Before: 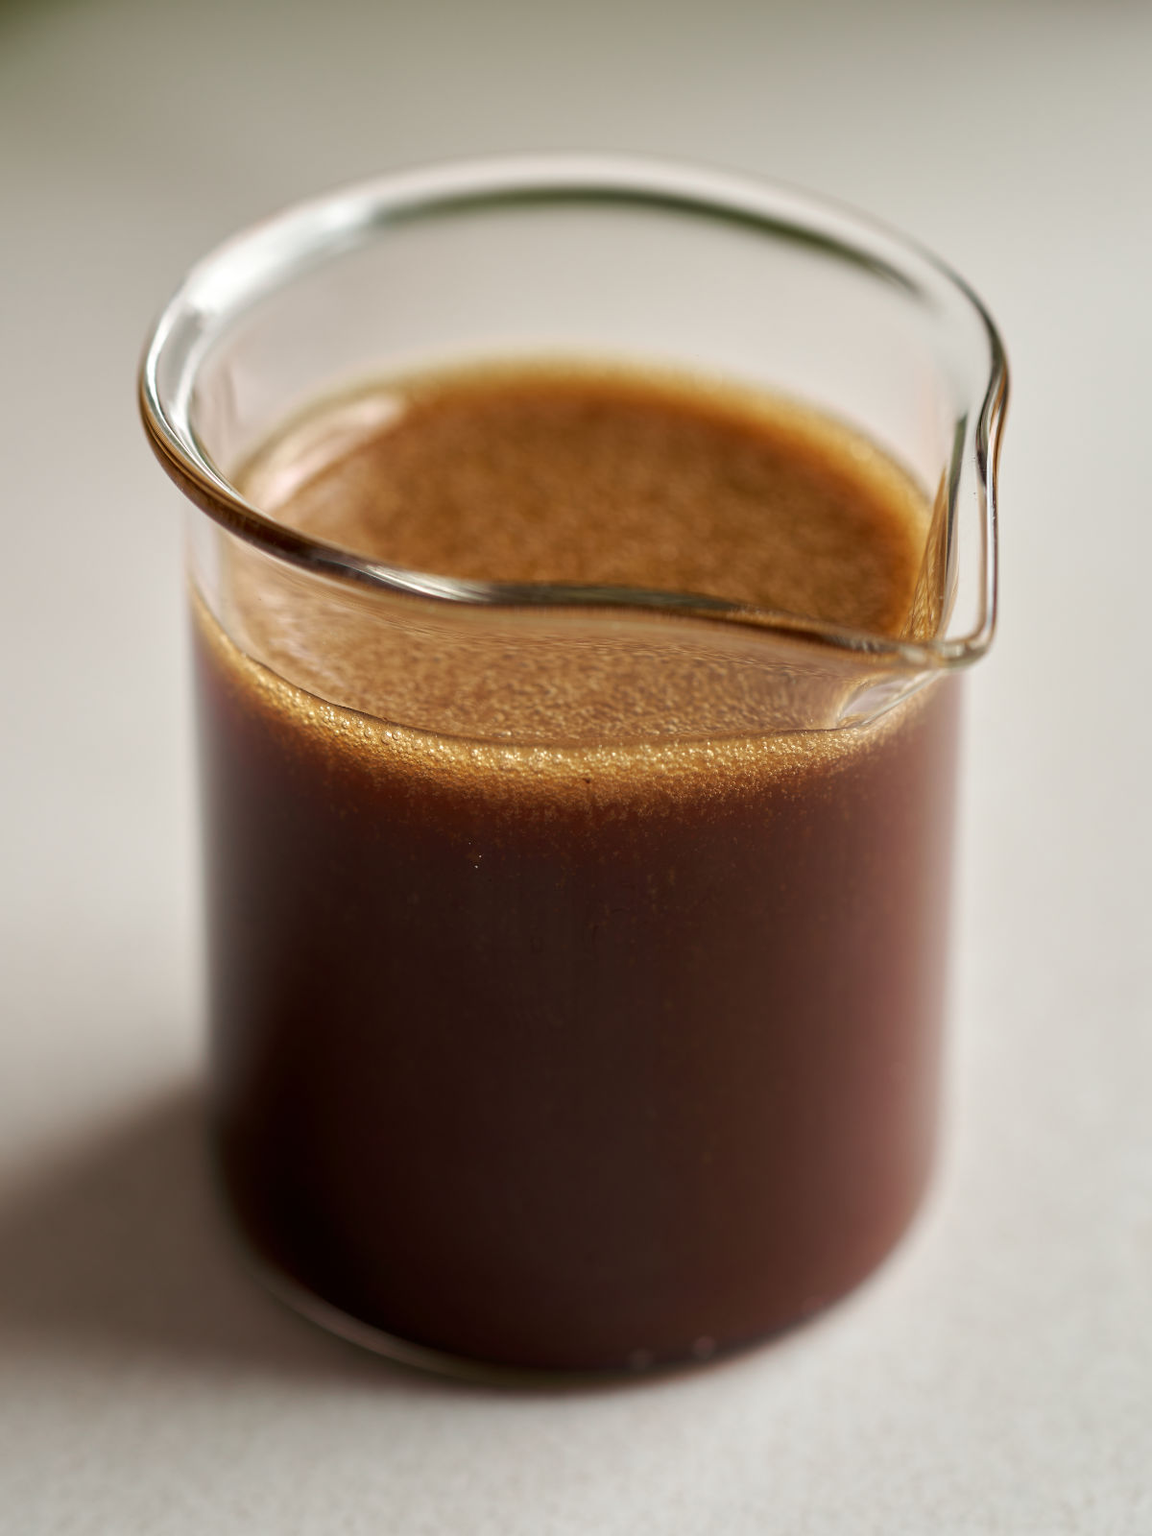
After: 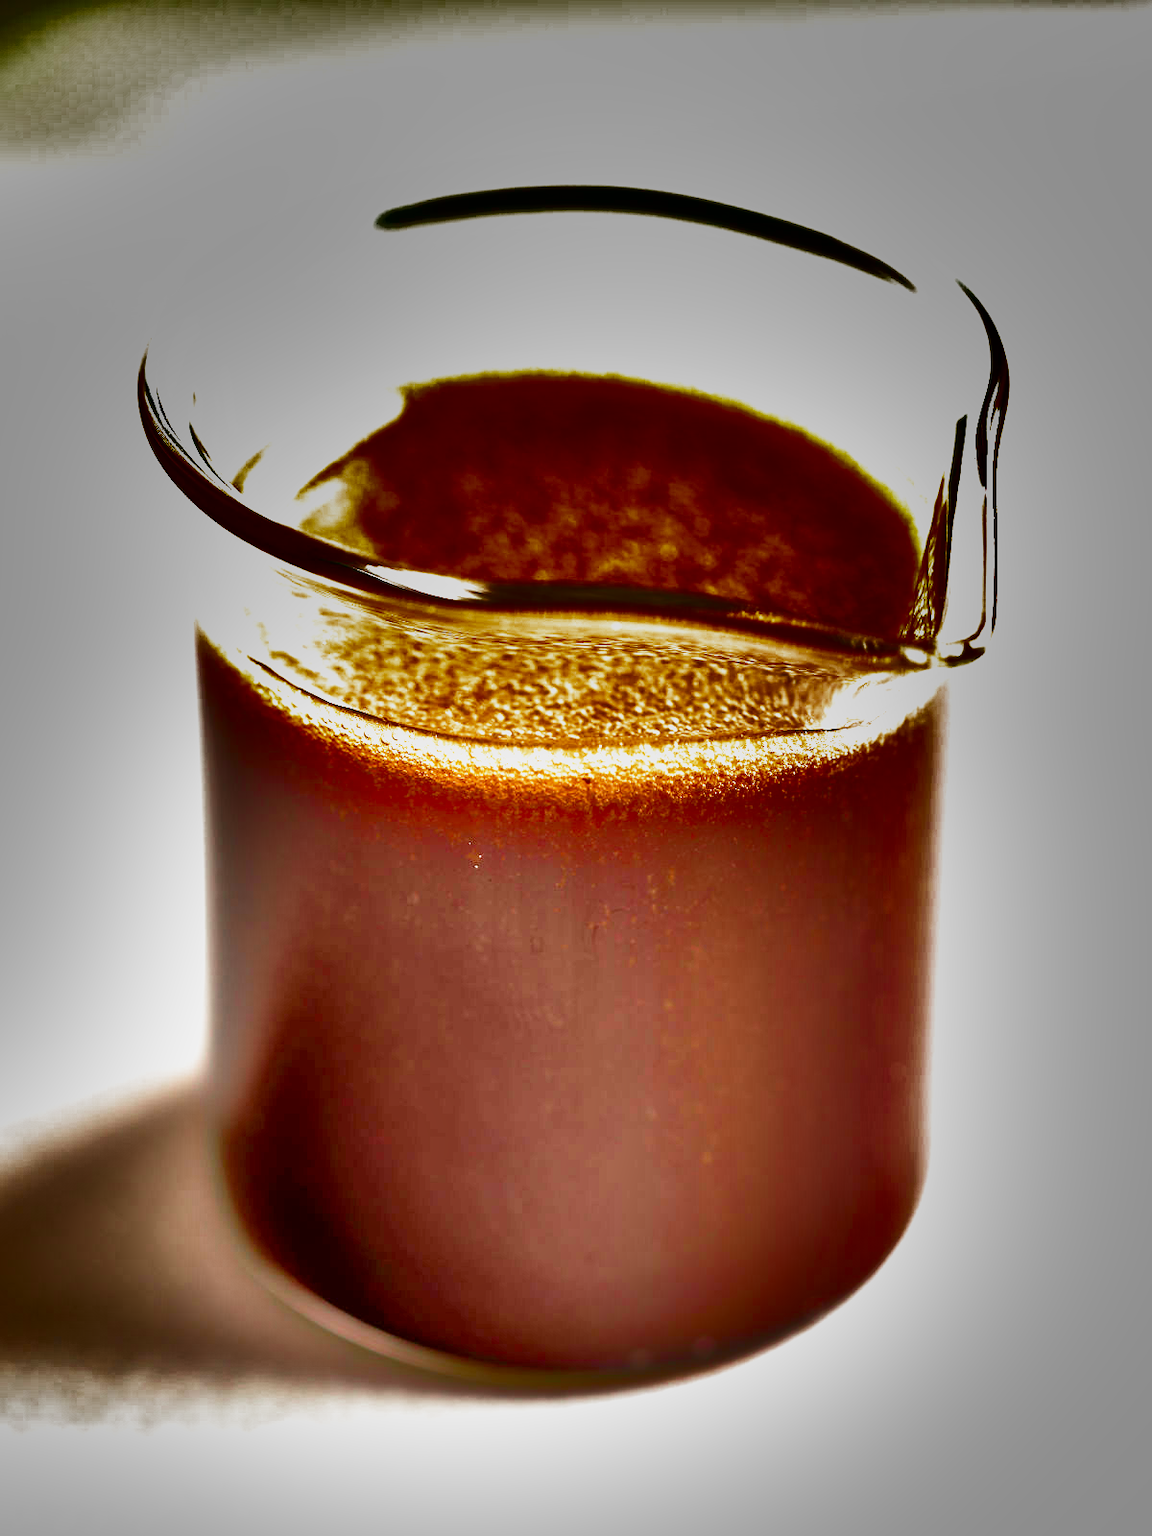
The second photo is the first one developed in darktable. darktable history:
shadows and highlights: radius 123.8, shadows 99.34, white point adjustment -2.95, highlights -98.13, soften with gaussian
exposure: black level correction 0, exposure 1.518 EV, compensate highlight preservation false
filmic rgb: black relative exposure -8.68 EV, white relative exposure 2.68 EV, target black luminance 0%, target white luminance 99.904%, hardness 6.25, latitude 75.49%, contrast 1.314, highlights saturation mix -5.14%, add noise in highlights 0.001, preserve chrominance no, color science v3 (2019), use custom middle-gray values true, contrast in highlights soft
tone equalizer: -8 EV 1.97 EV, -7 EV 2 EV, -6 EV 1.97 EV, -5 EV 2 EV, -4 EV 1.99 EV, -3 EV 1.48 EV, -2 EV 0.999 EV, -1 EV 0.484 EV, mask exposure compensation -0.513 EV
